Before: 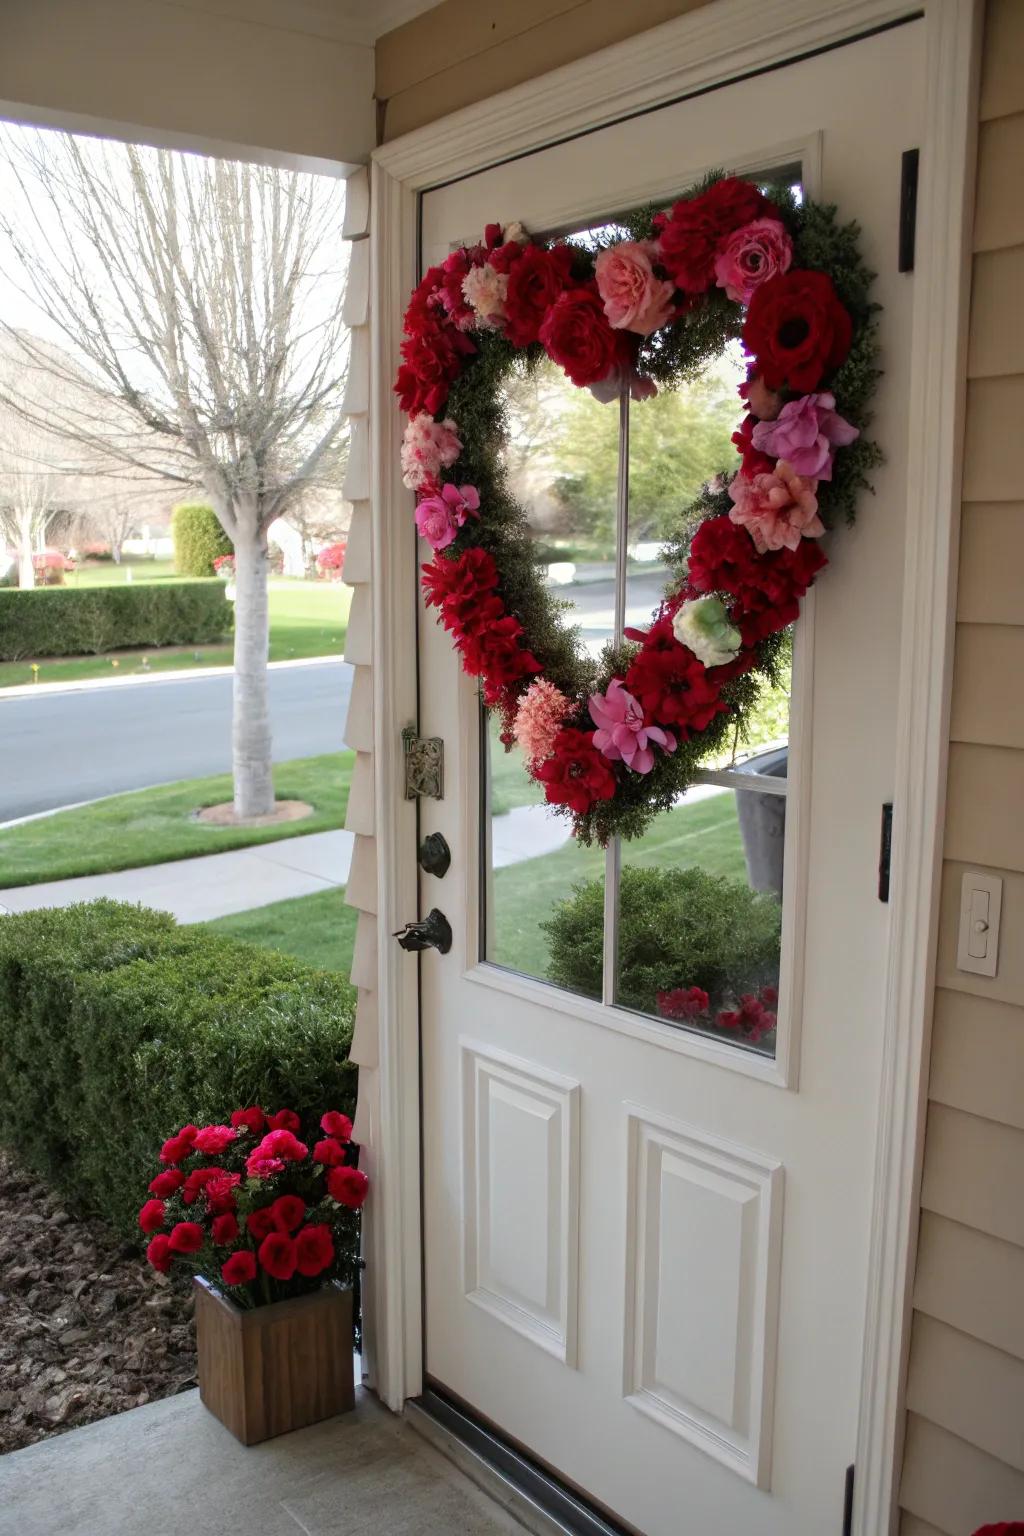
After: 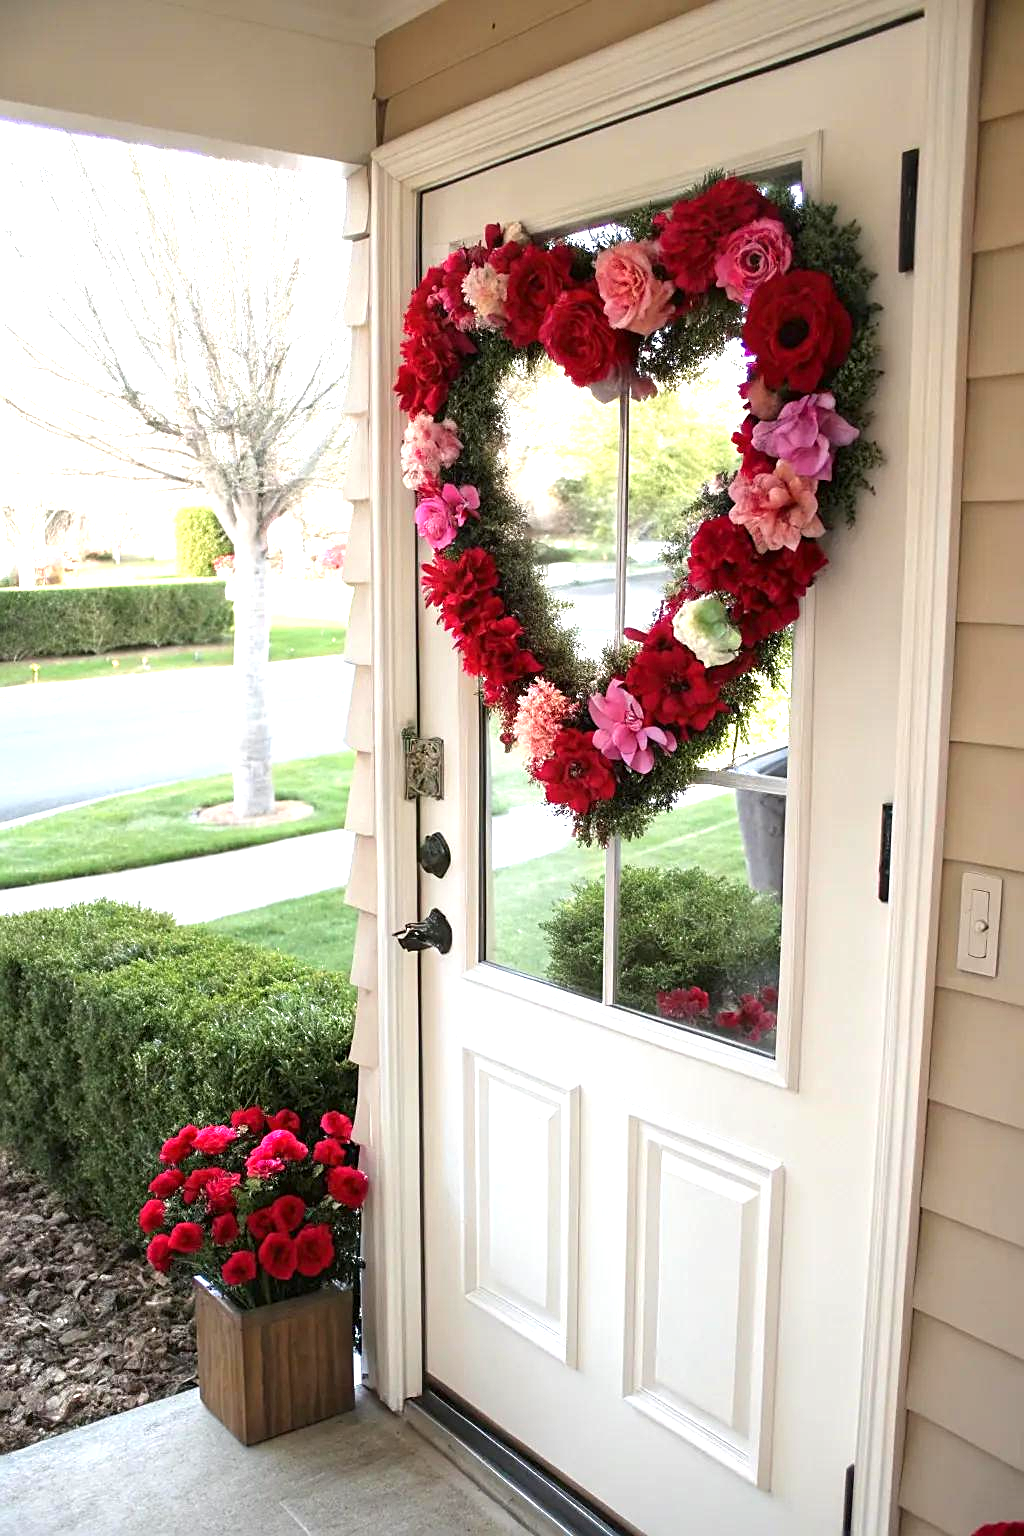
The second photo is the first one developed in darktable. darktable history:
exposure: exposure 1.137 EV, compensate highlight preservation false
sharpen: on, module defaults
